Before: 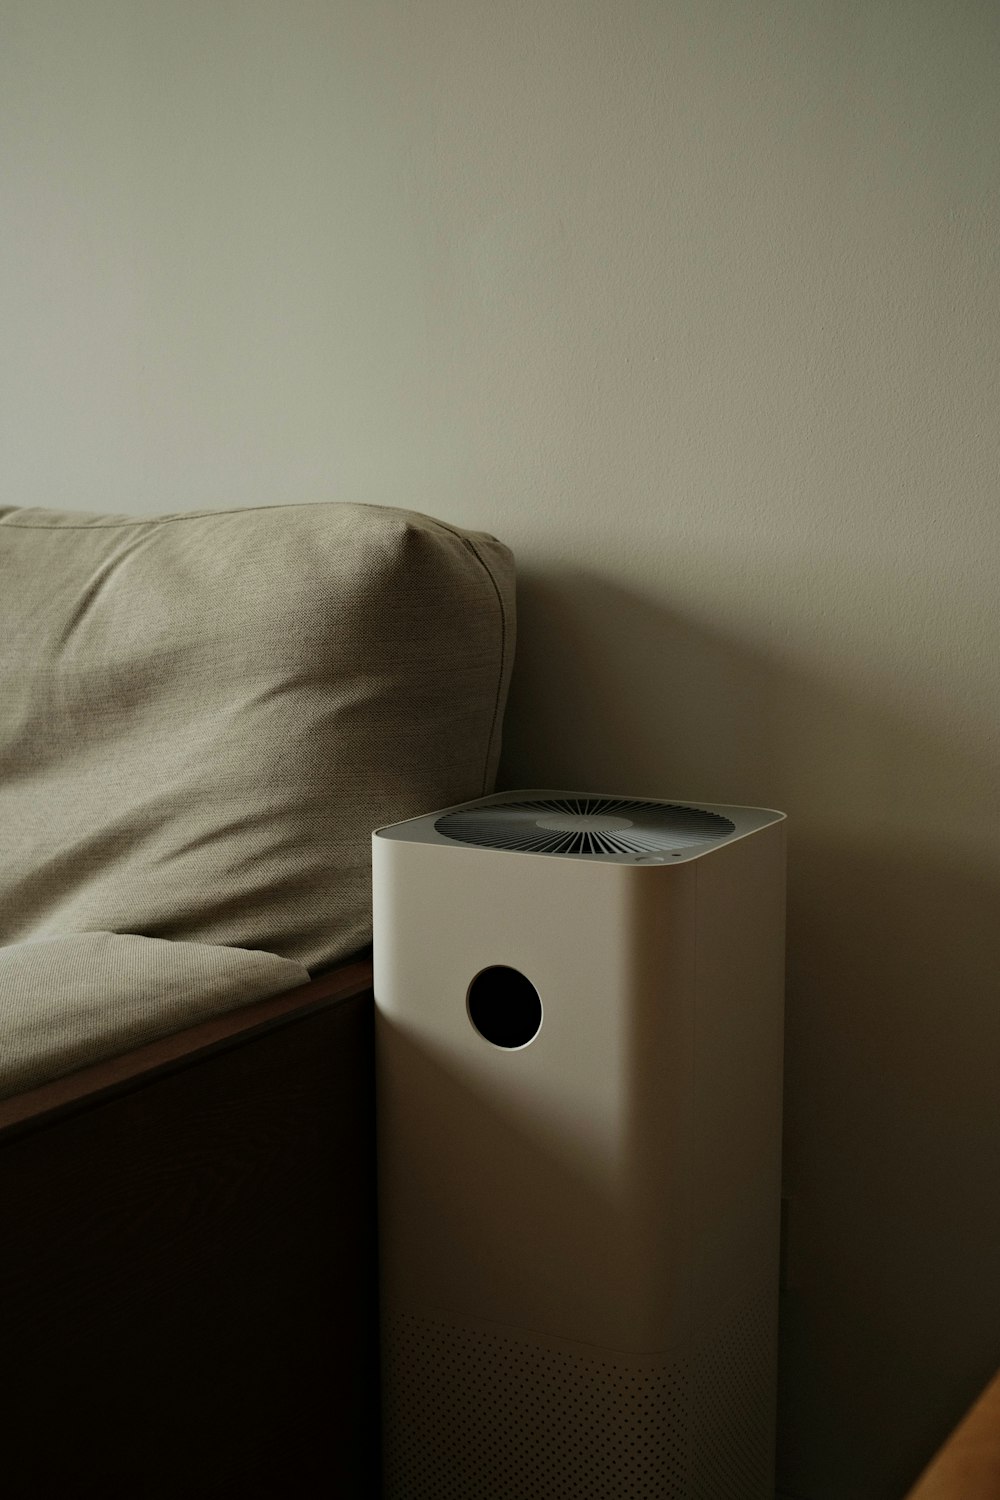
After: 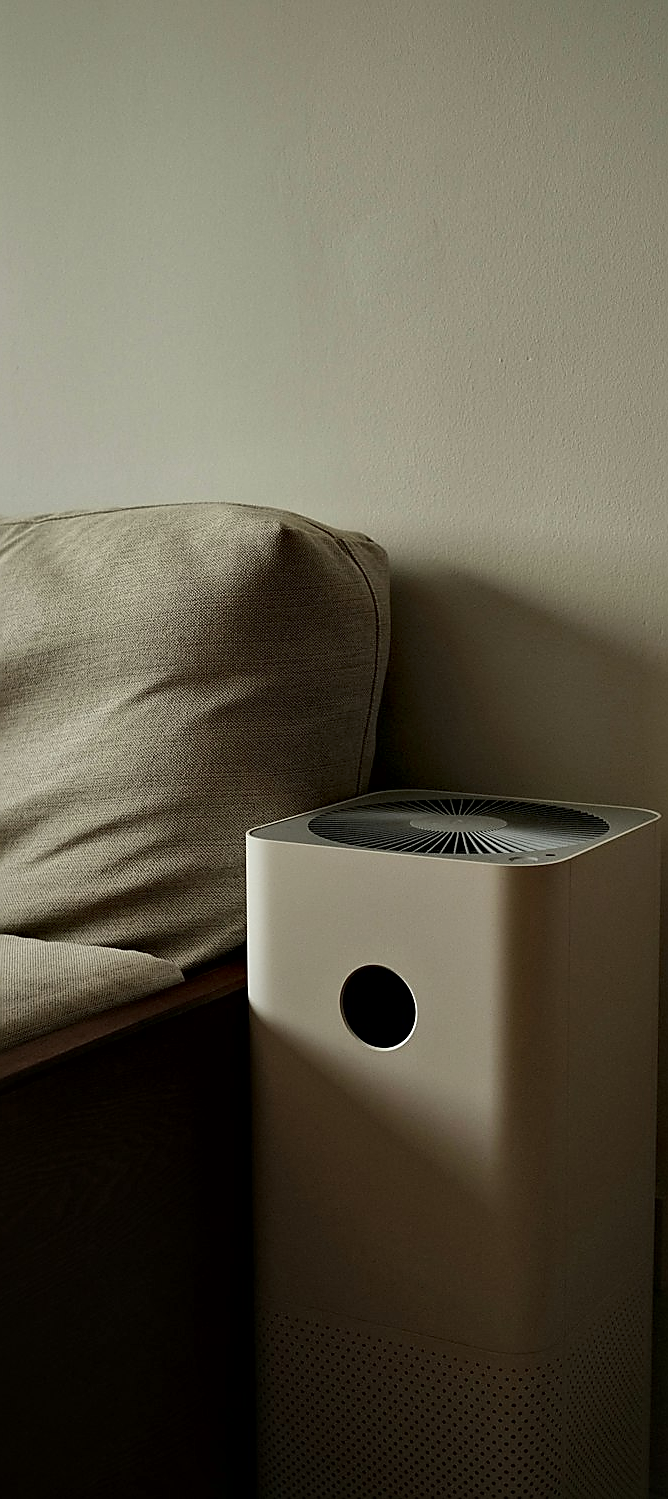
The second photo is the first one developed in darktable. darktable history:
sharpen: radius 1.379, amount 1.258, threshold 0.688
crop and rotate: left 12.67%, right 20.527%
local contrast: mode bilateral grid, contrast 25, coarseness 59, detail 151%, midtone range 0.2
